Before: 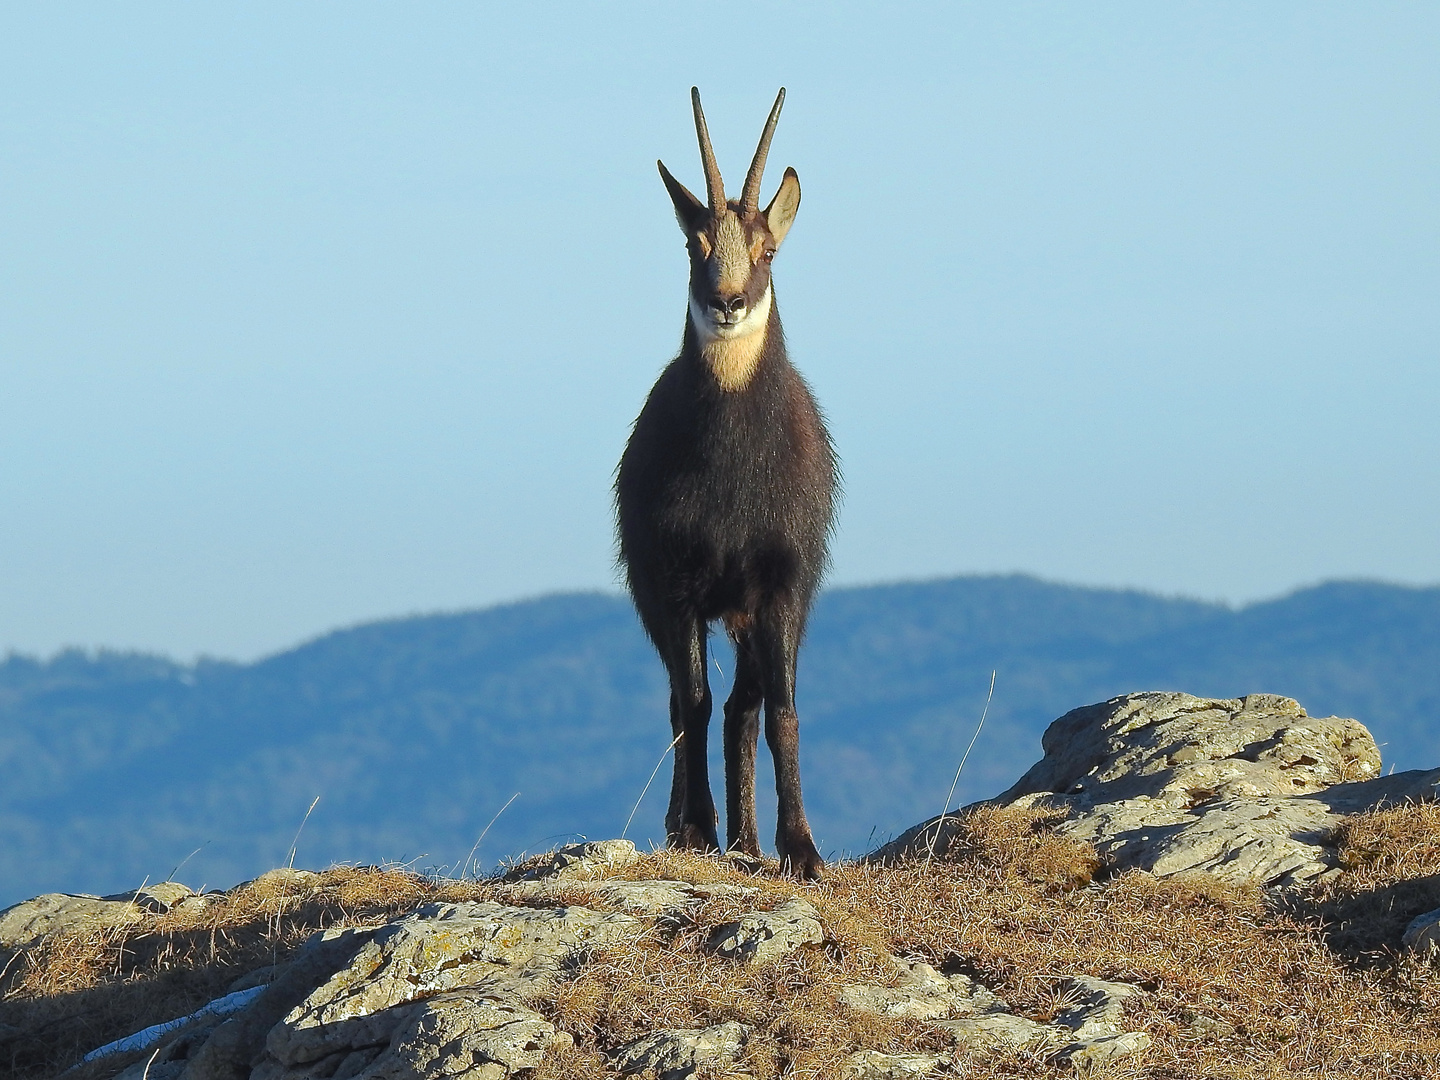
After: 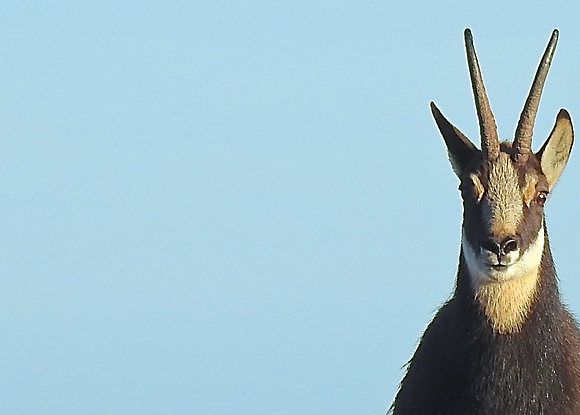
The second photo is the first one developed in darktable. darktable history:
sharpen: on, module defaults
crop: left 15.778%, top 5.424%, right 43.925%, bottom 56.079%
